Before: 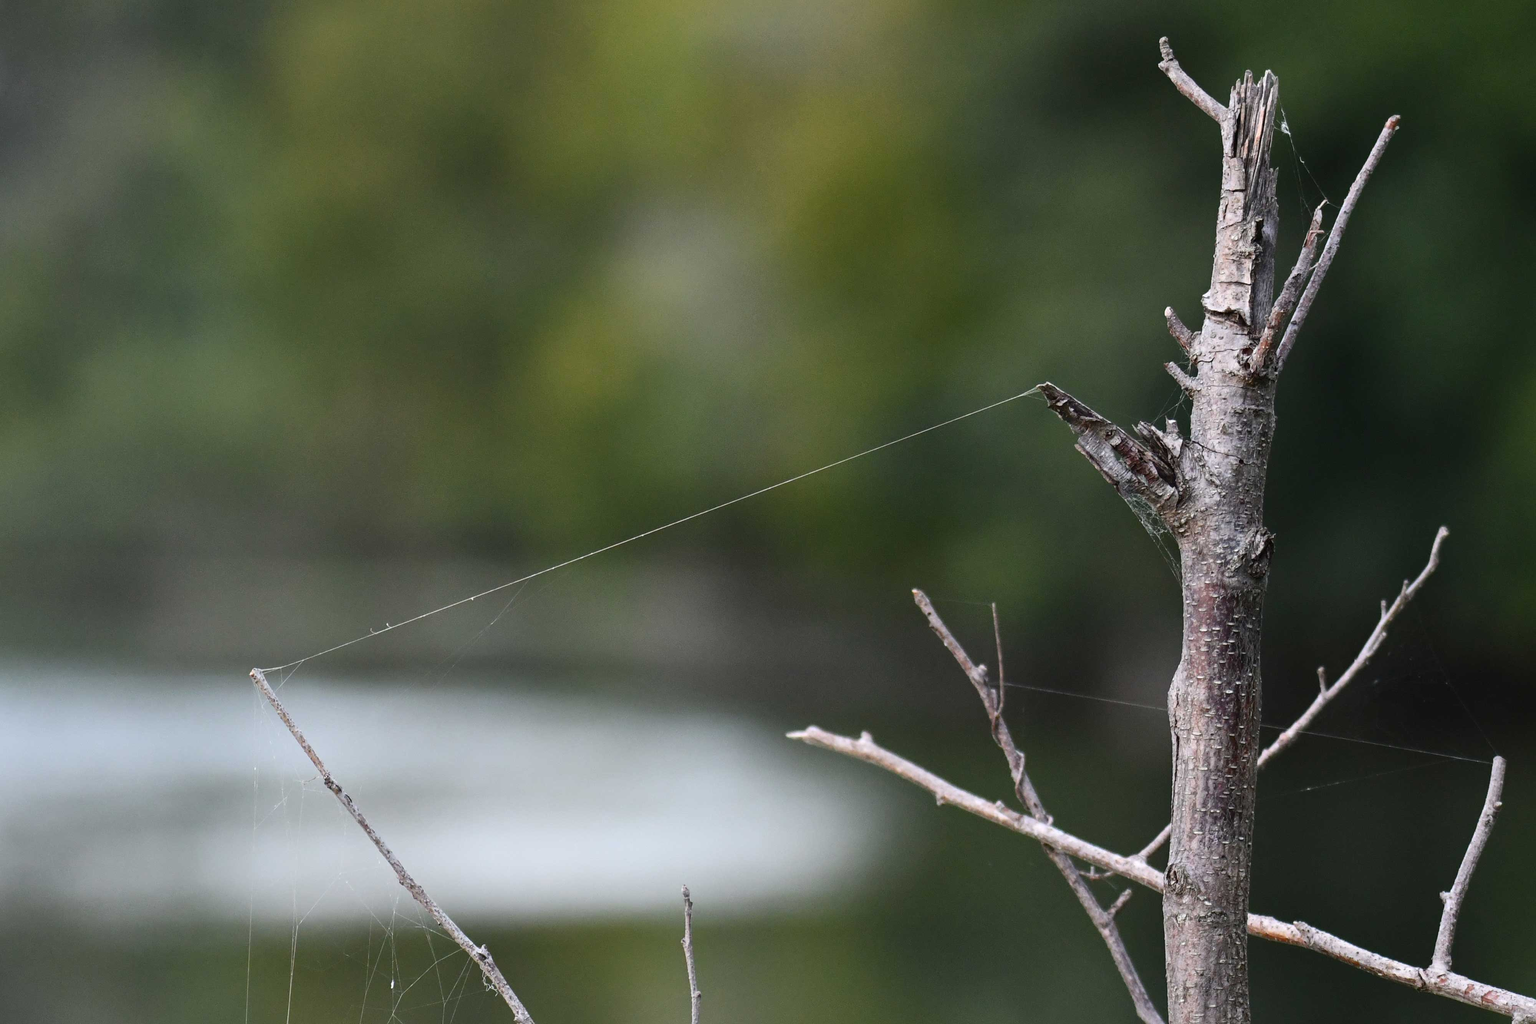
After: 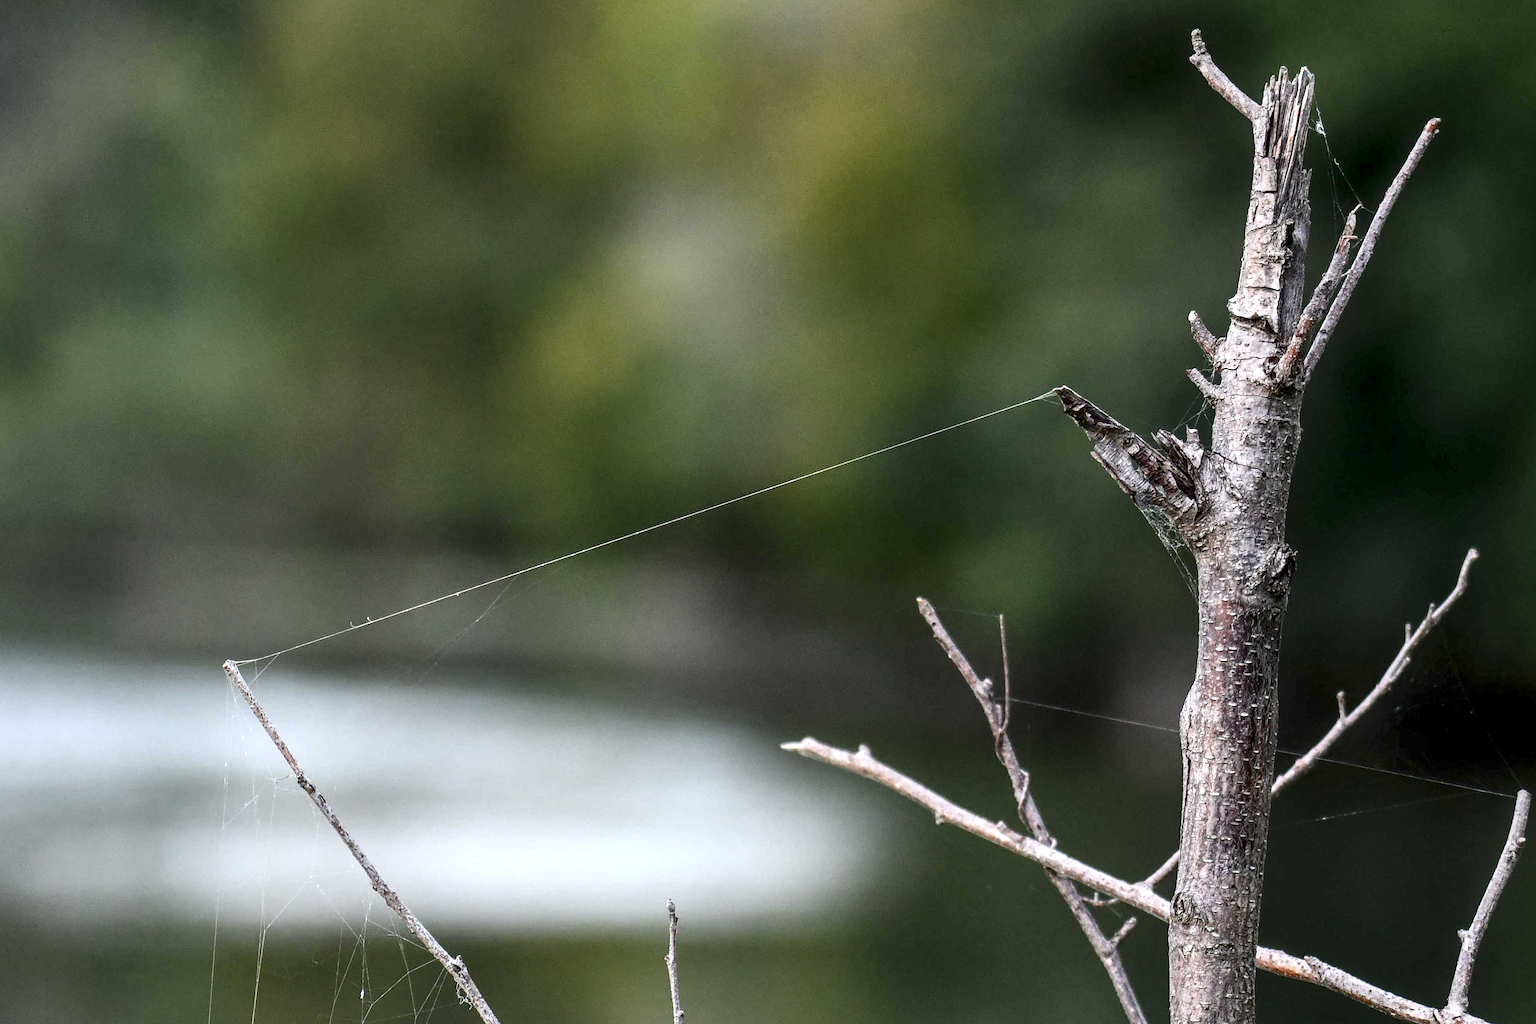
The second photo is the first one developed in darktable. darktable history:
local contrast: highlights 60%, shadows 60%, detail 160%
sharpen: radius 1.559, amount 0.373, threshold 1.271
crop and rotate: angle -1.69°
